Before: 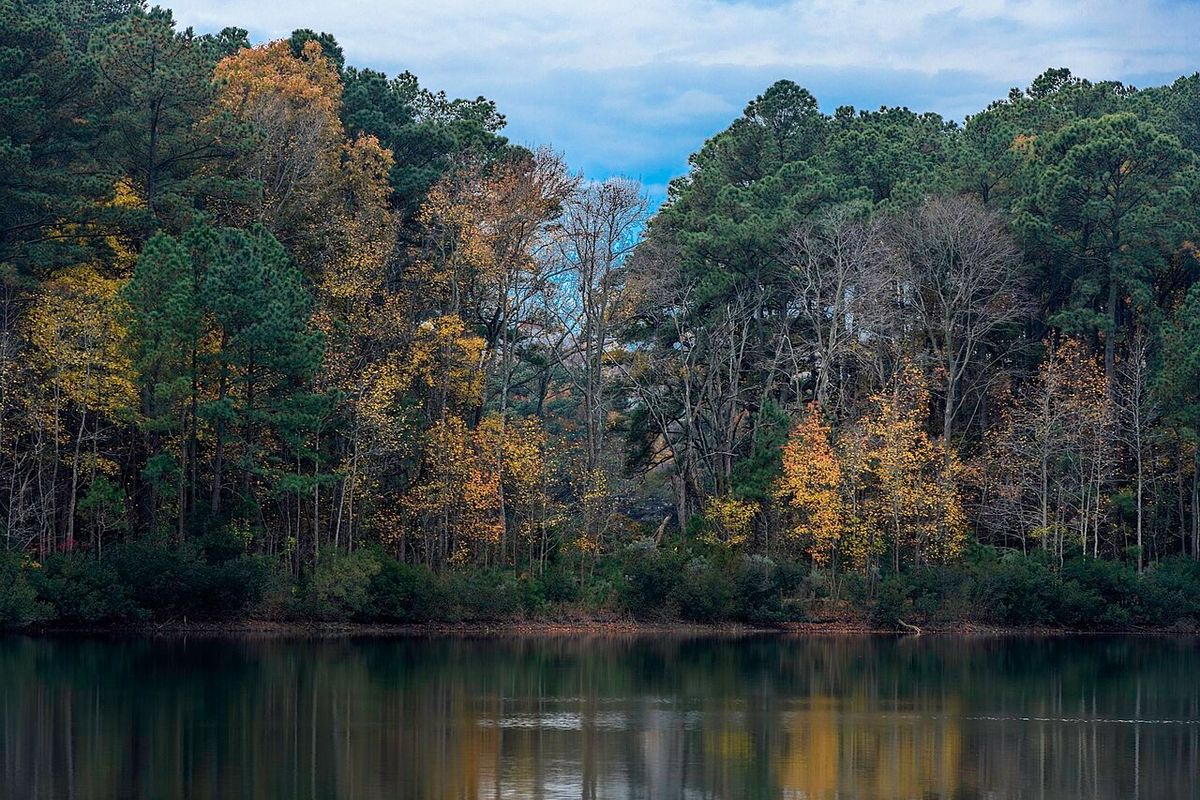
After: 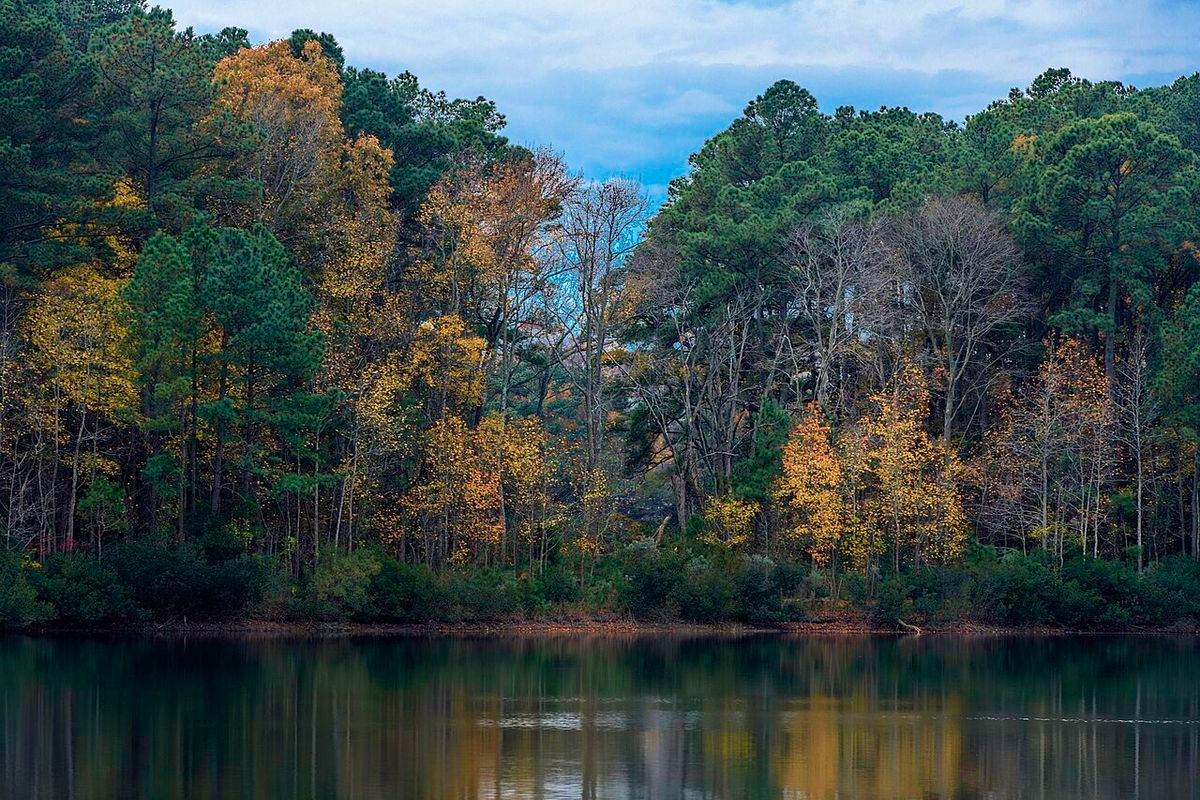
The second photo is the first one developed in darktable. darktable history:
velvia: strength 45.48%
